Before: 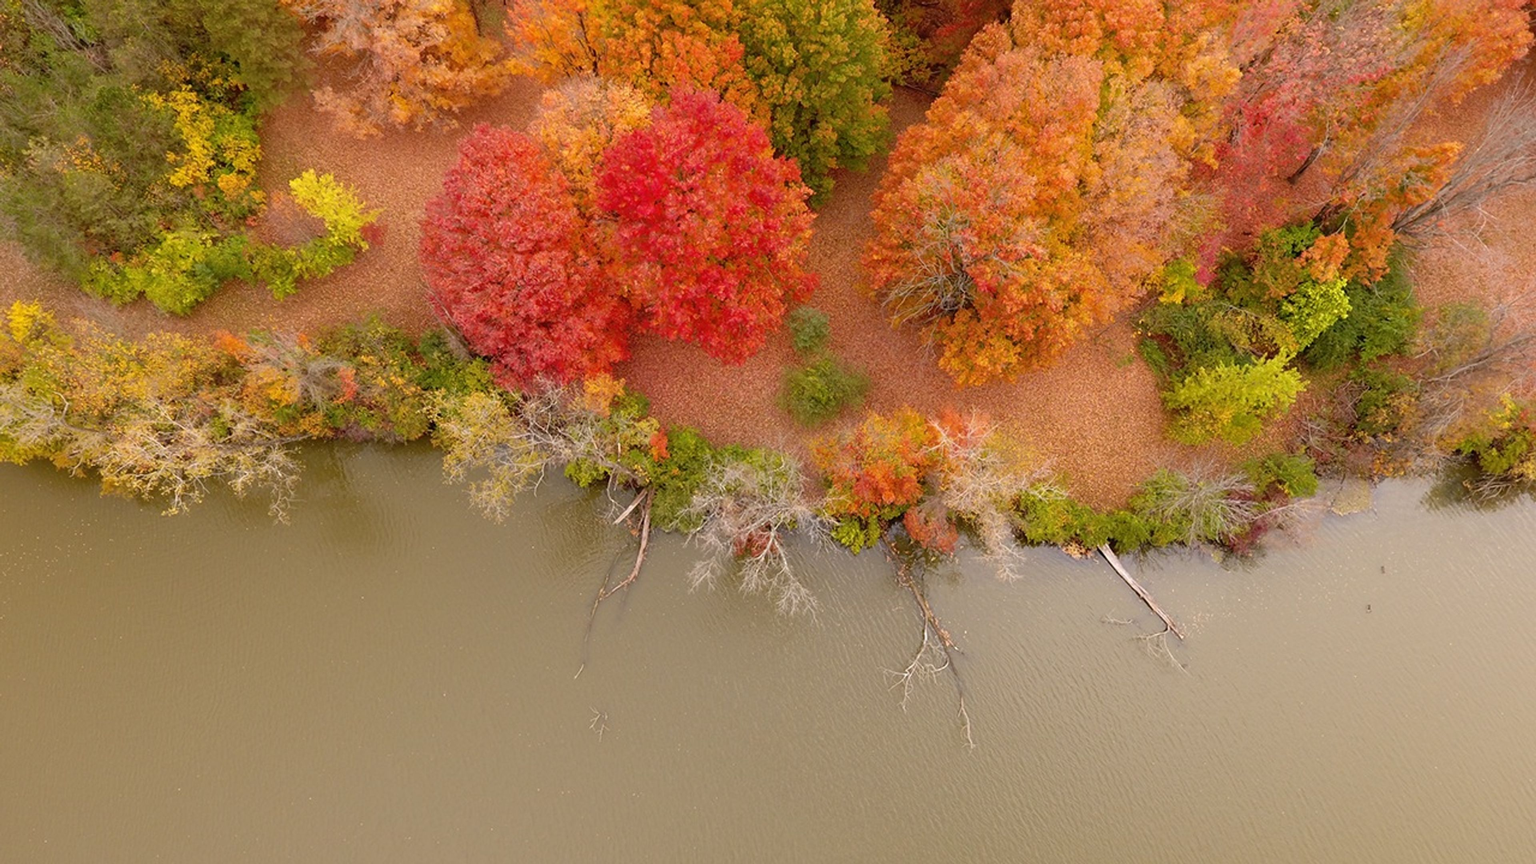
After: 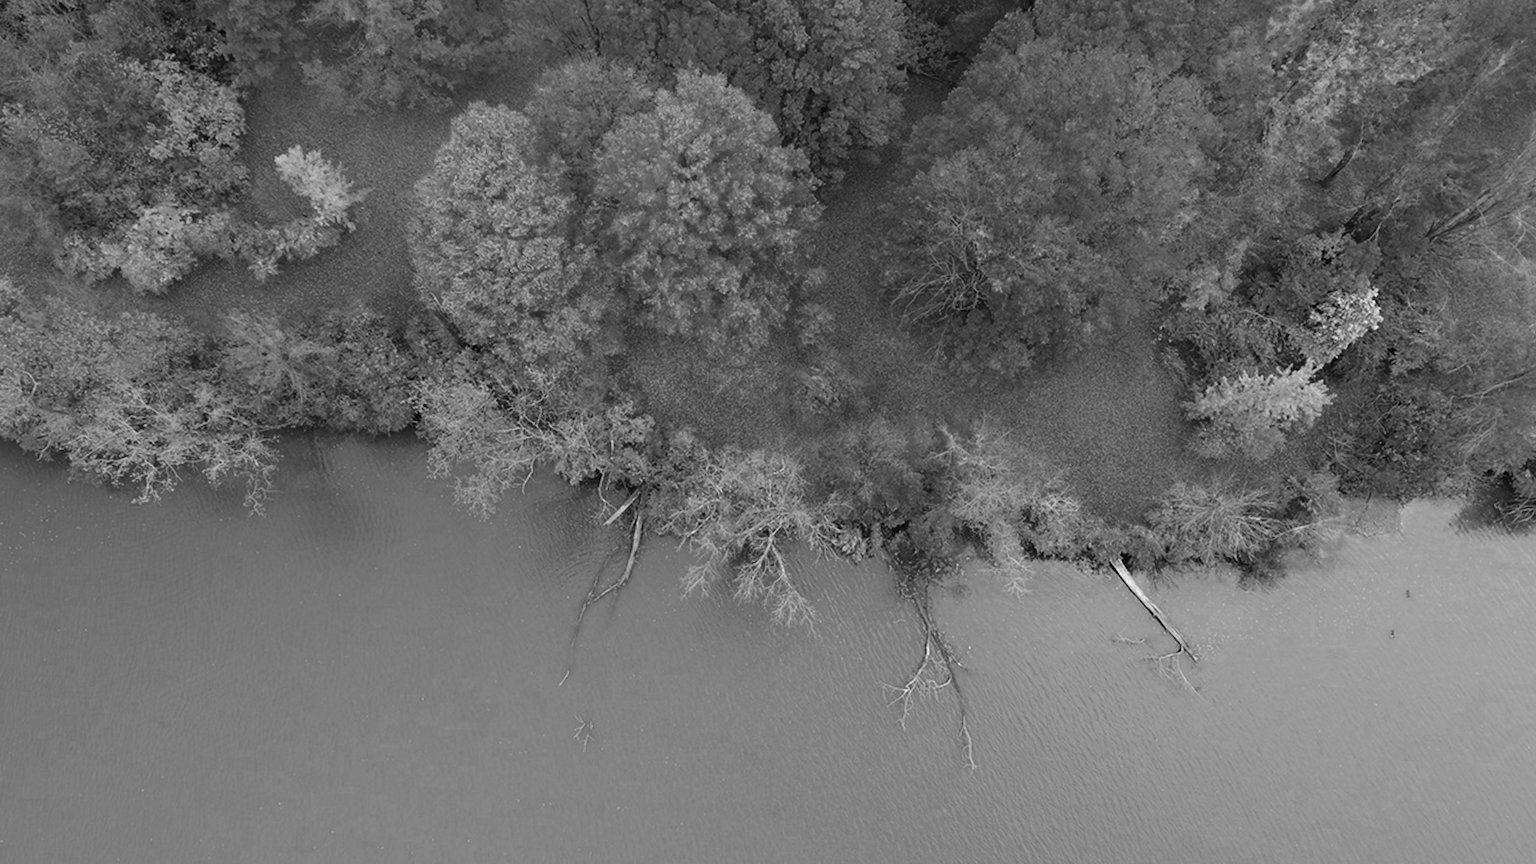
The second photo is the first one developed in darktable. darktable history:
crop and rotate: angle -1.51°
color zones: curves: ch0 [(0.002, 0.589) (0.107, 0.484) (0.146, 0.249) (0.217, 0.352) (0.309, 0.525) (0.39, 0.404) (0.455, 0.169) (0.597, 0.055) (0.724, 0.212) (0.775, 0.691) (0.869, 0.571) (1, 0.587)]; ch1 [(0, 0) (0.143, 0) (0.286, 0) (0.429, 0) (0.571, 0) (0.714, 0) (0.857, 0)]
contrast brightness saturation: contrast 0.14
